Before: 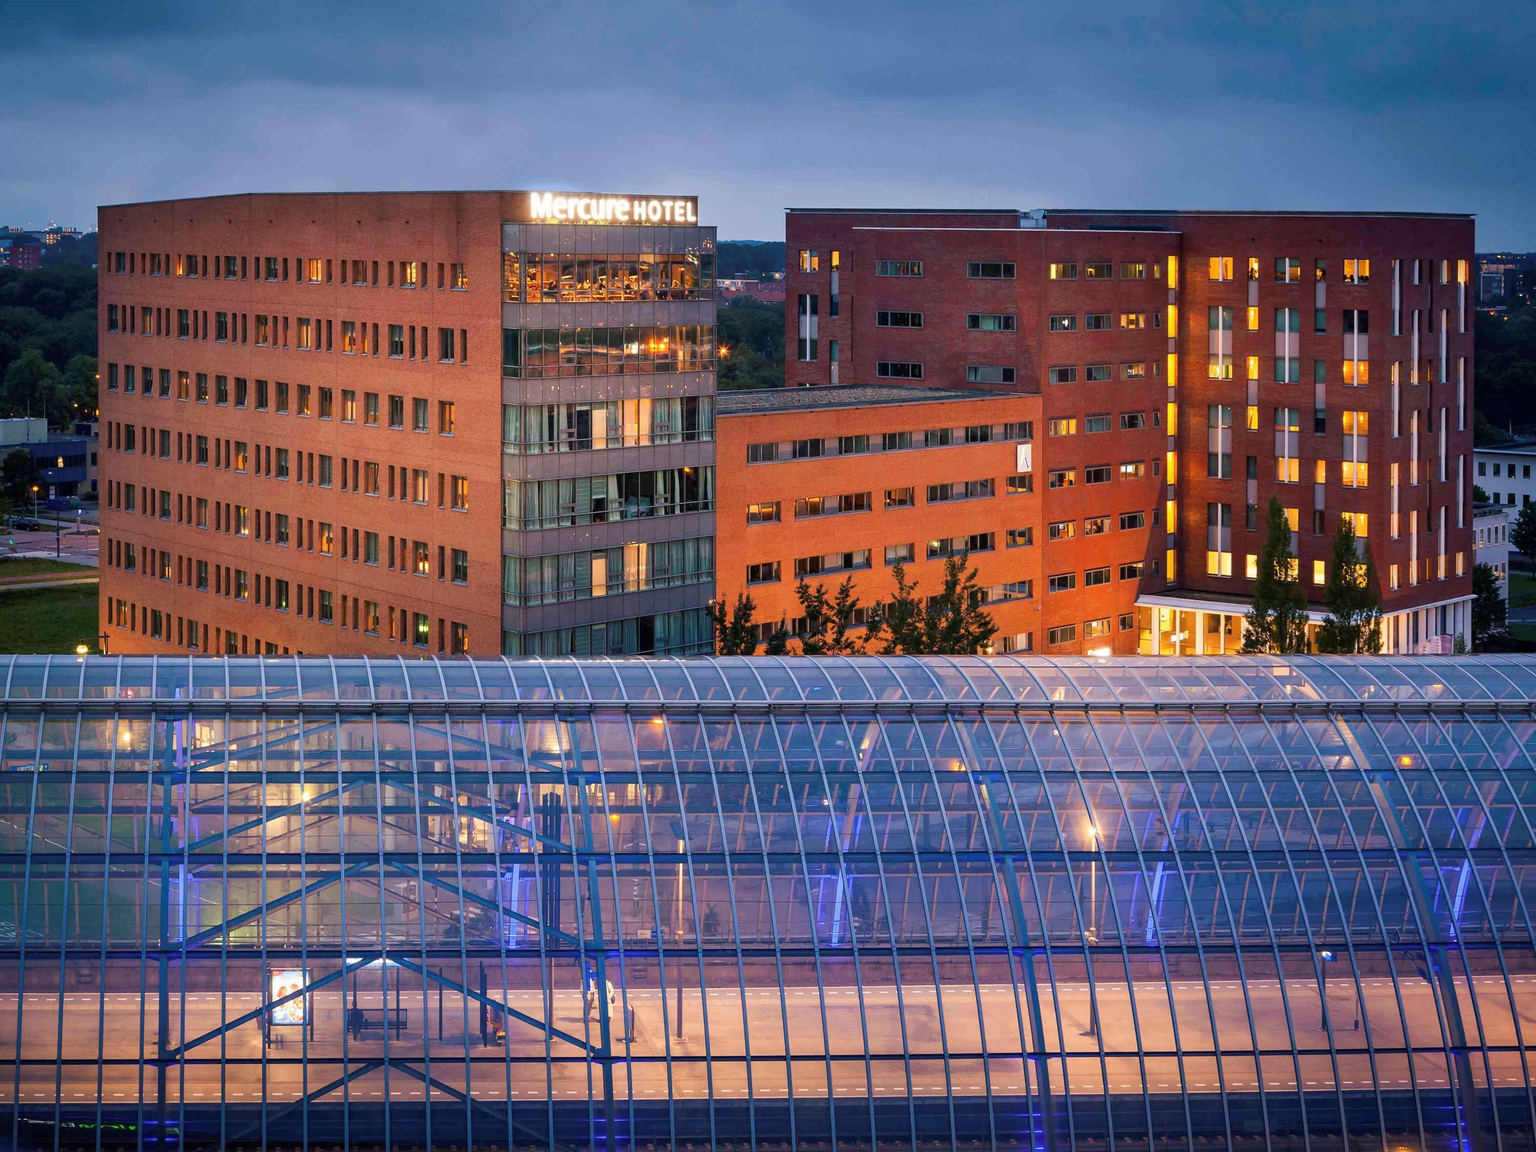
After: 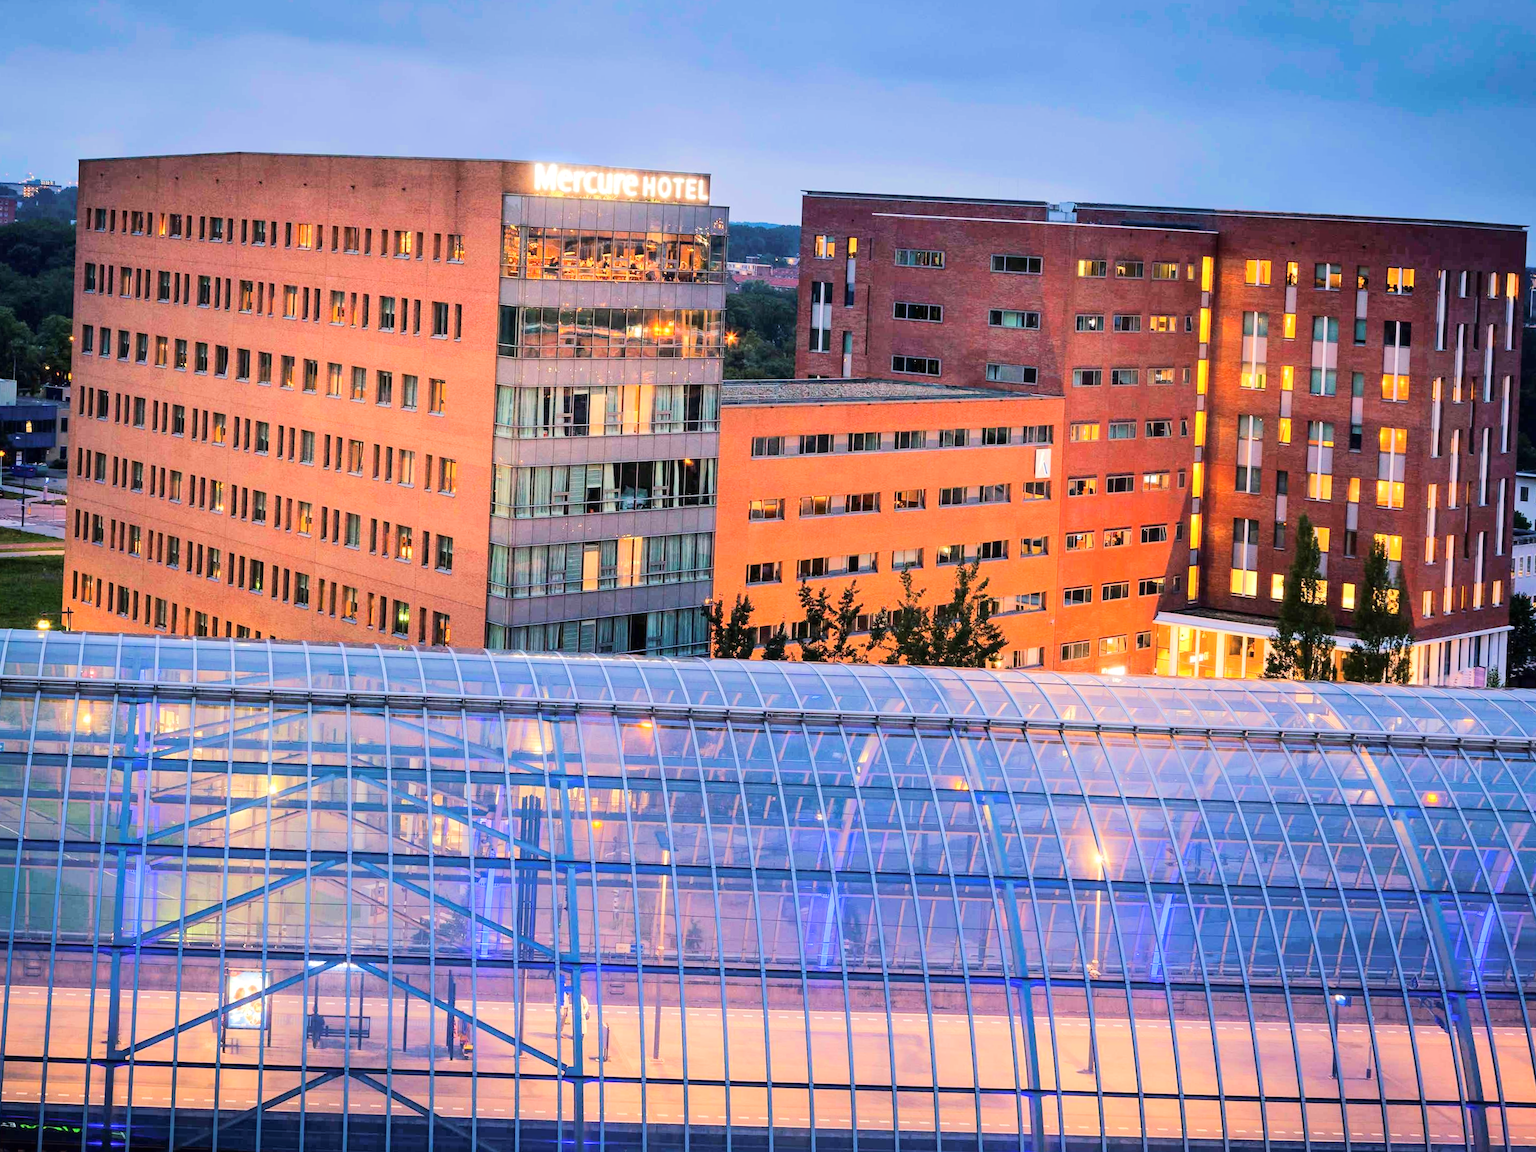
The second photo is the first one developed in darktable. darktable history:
crop and rotate: angle -2.3°
tone equalizer: -7 EV 0.157 EV, -6 EV 0.621 EV, -5 EV 1.14 EV, -4 EV 1.35 EV, -3 EV 1.16 EV, -2 EV 0.6 EV, -1 EV 0.168 EV, edges refinement/feathering 500, mask exposure compensation -1.57 EV, preserve details no
